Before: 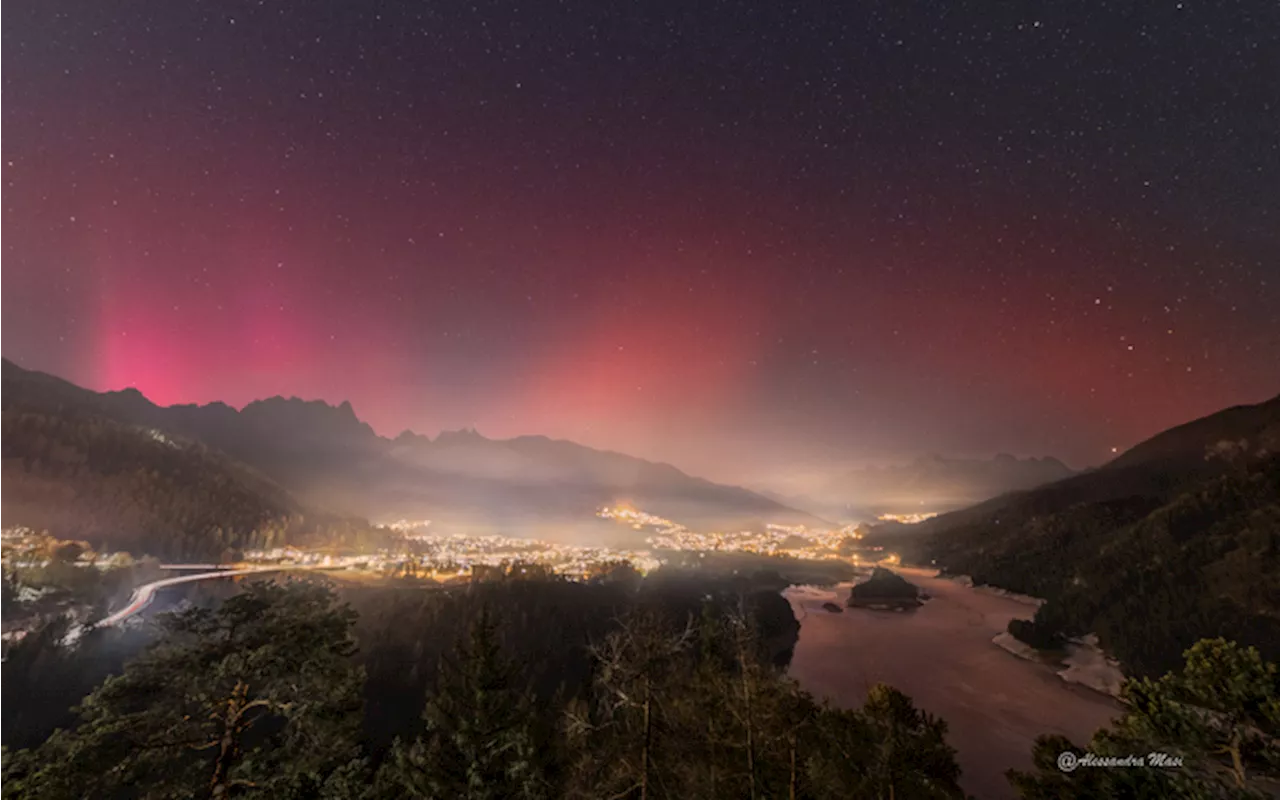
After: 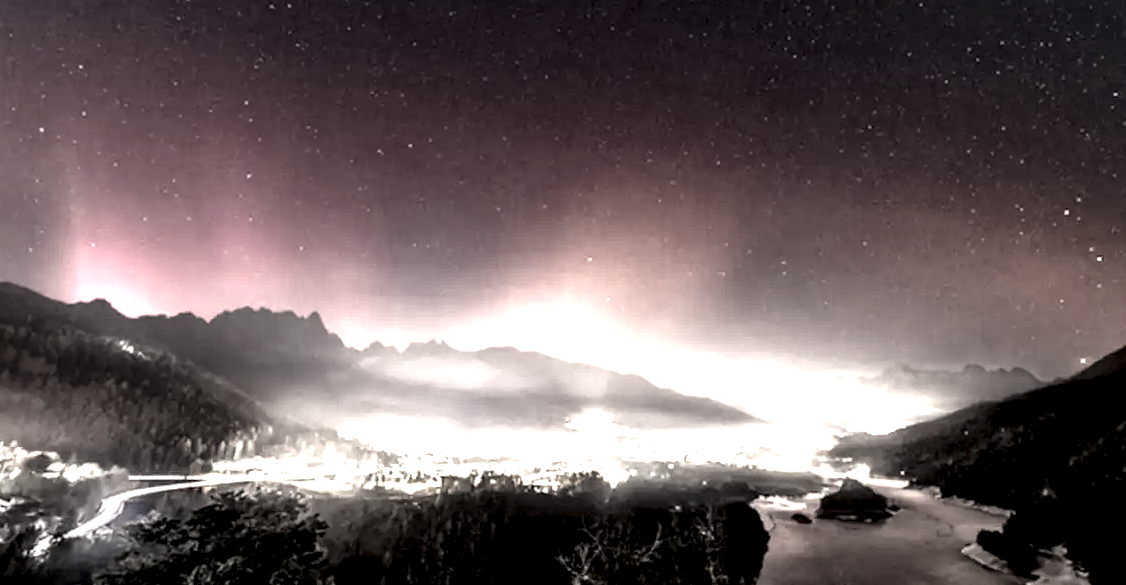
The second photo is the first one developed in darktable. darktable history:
crop and rotate: left 2.427%, top 11.217%, right 9.554%, bottom 15.543%
local contrast: highlights 111%, shadows 42%, detail 294%
color zones: curves: ch0 [(0.25, 0.667) (0.758, 0.368)]; ch1 [(0.215, 0.245) (0.761, 0.373)]; ch2 [(0.247, 0.554) (0.761, 0.436)], mix 38.31%
